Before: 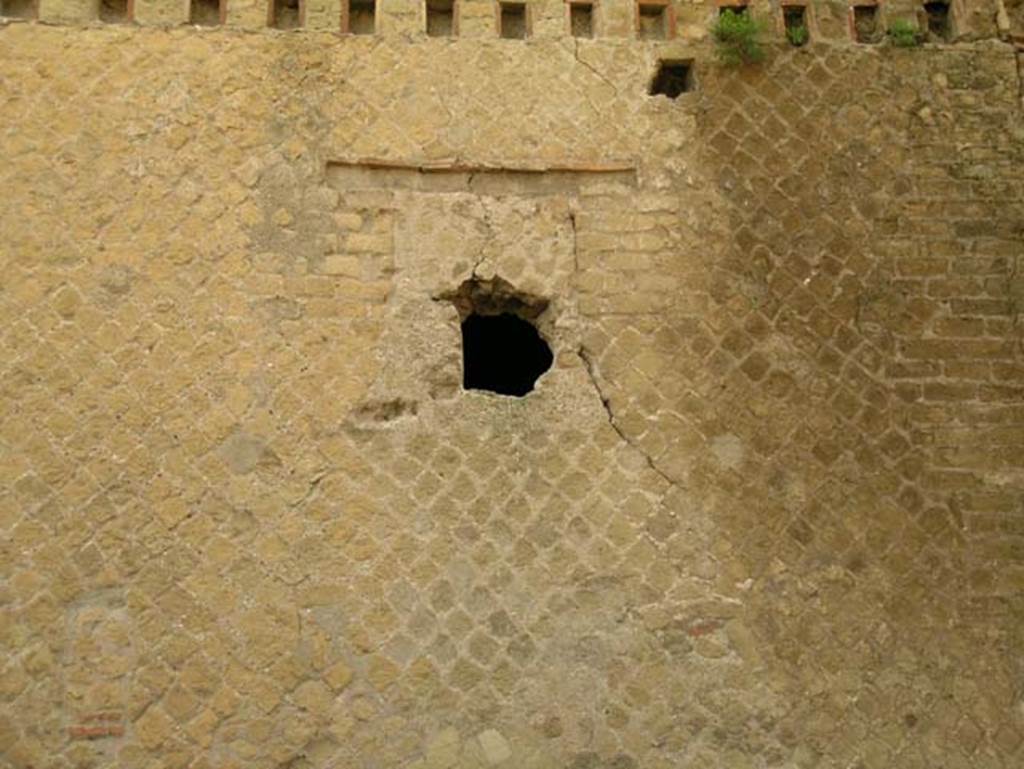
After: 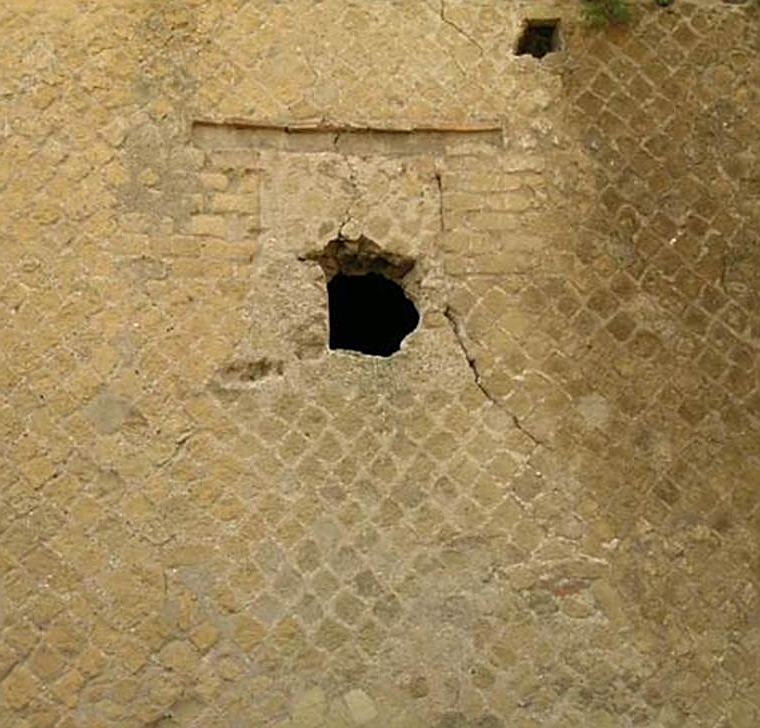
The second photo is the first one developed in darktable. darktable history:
sharpen: on, module defaults
crop and rotate: left 13.15%, top 5.251%, right 12.609%
